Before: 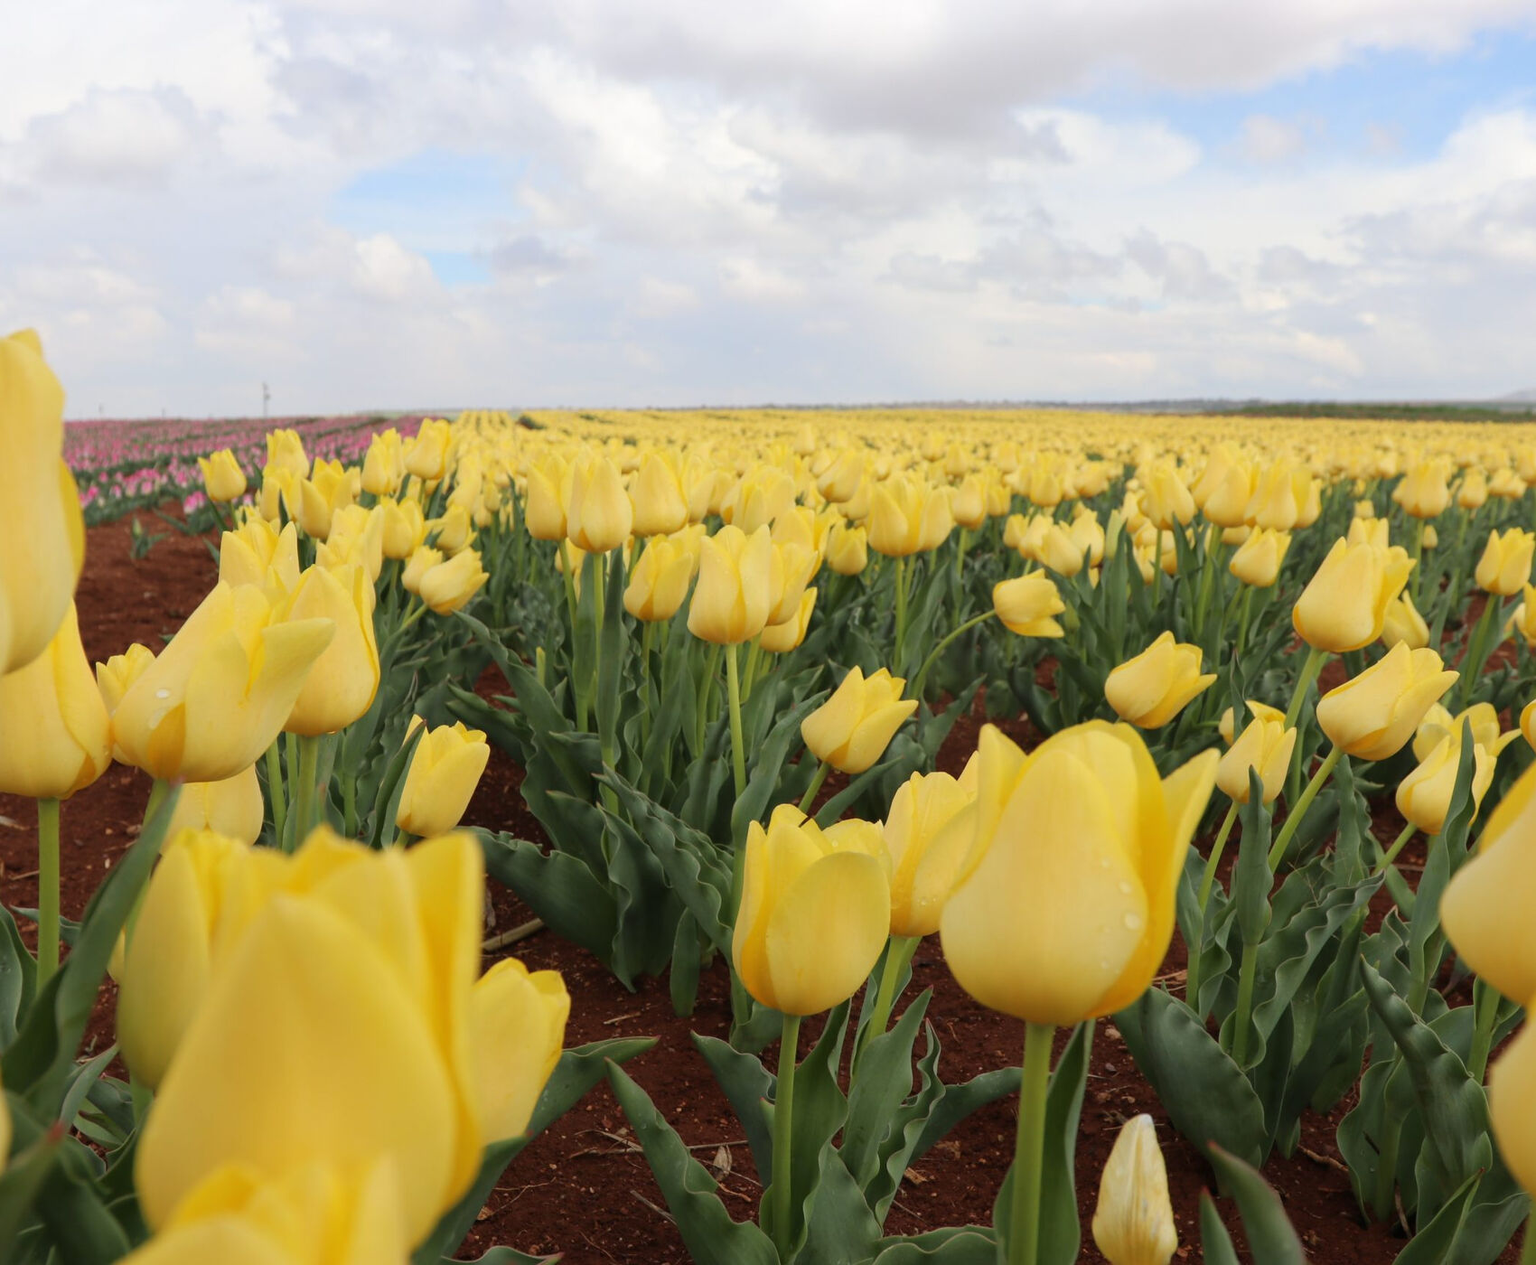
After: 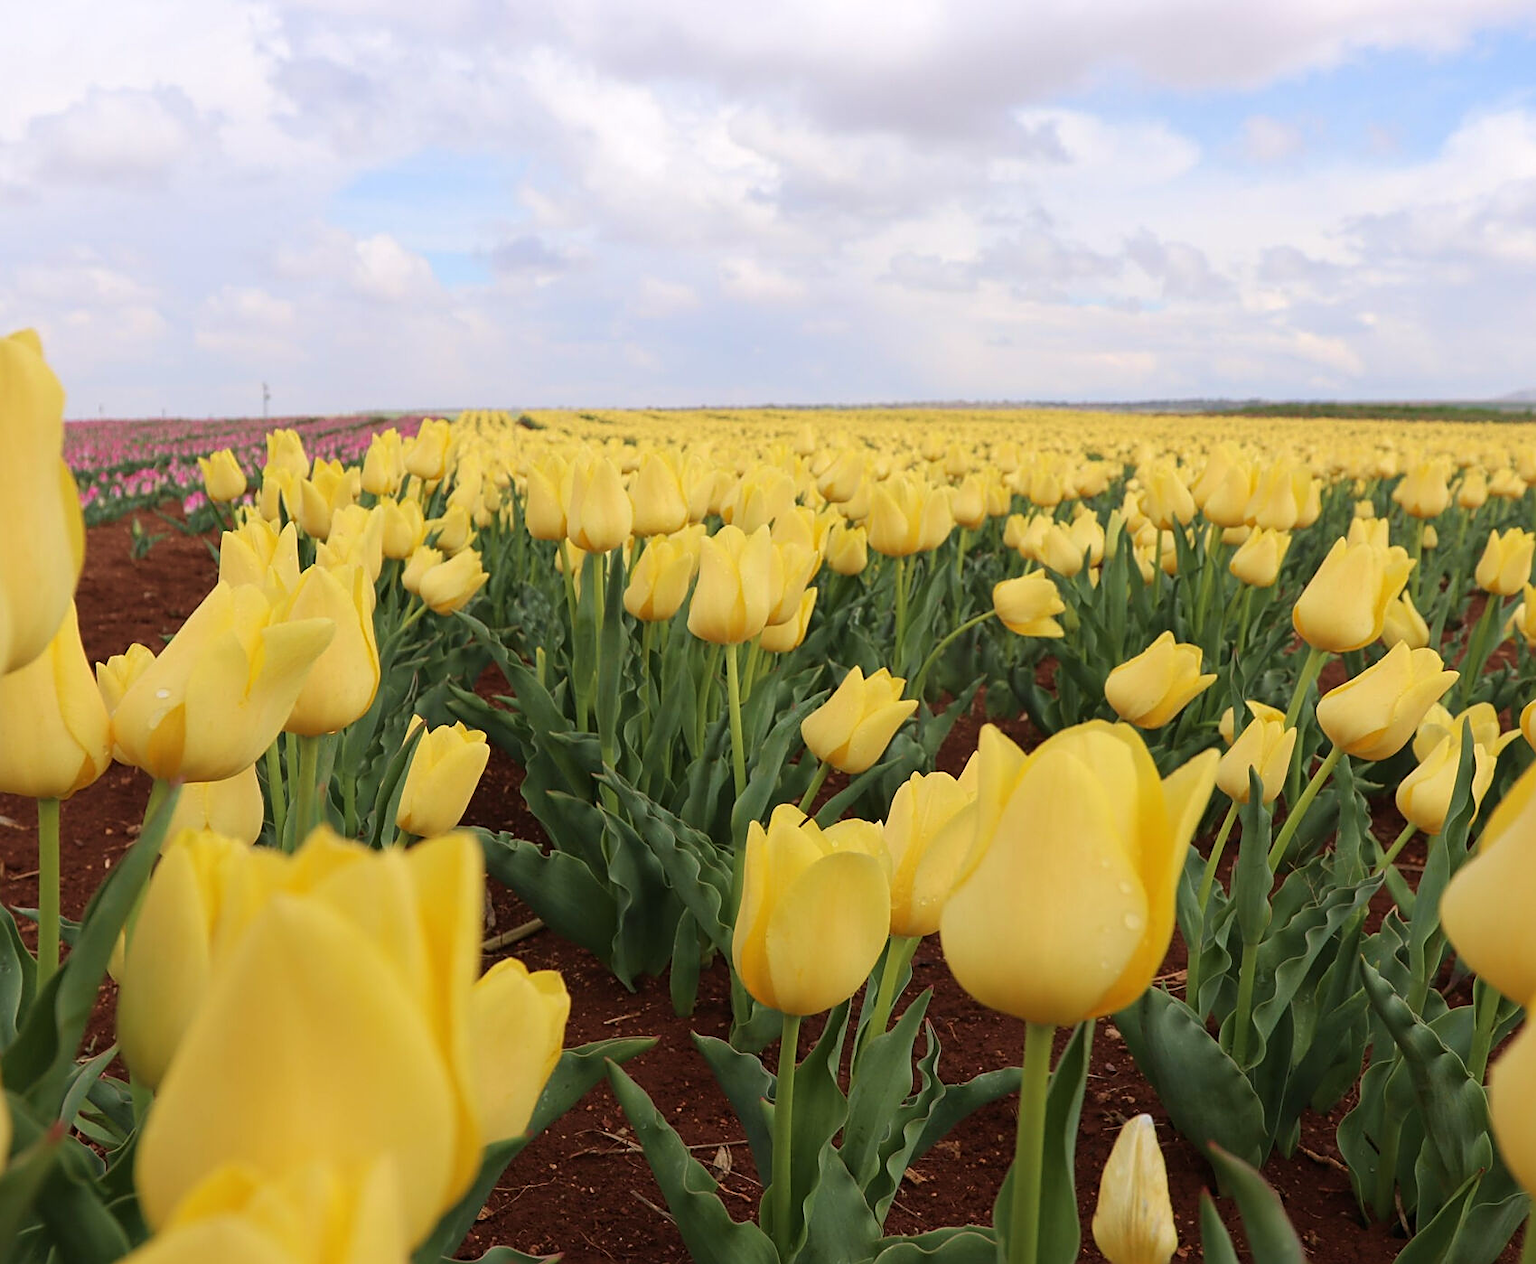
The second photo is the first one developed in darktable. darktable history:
velvia: on, module defaults
white balance: red 1.009, blue 1.027
sharpen: on, module defaults
